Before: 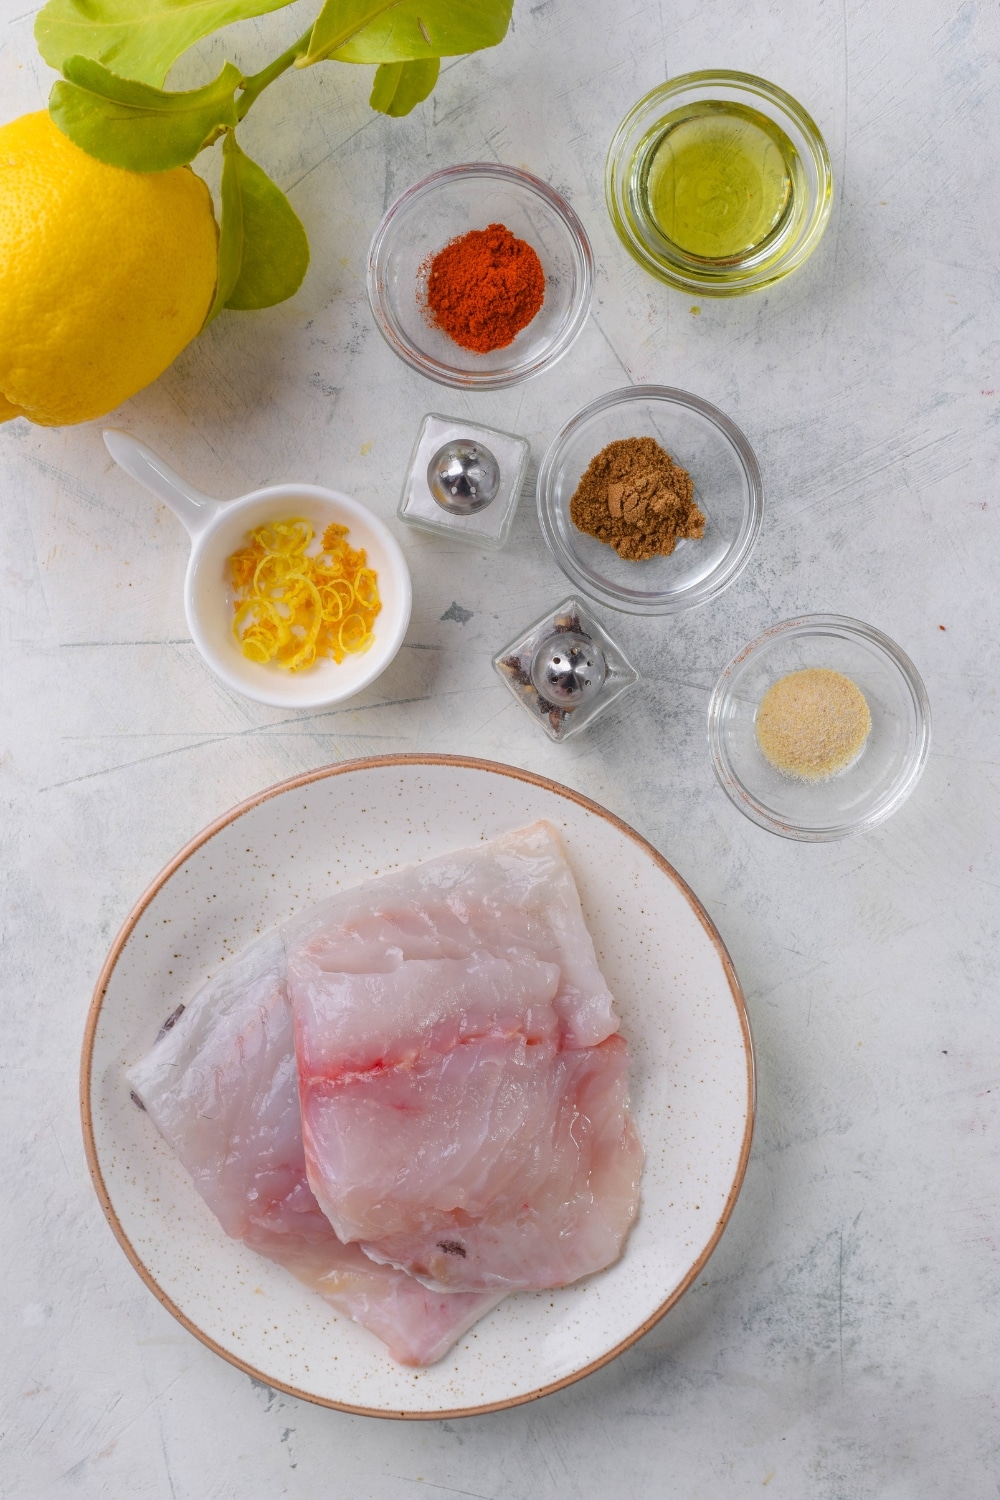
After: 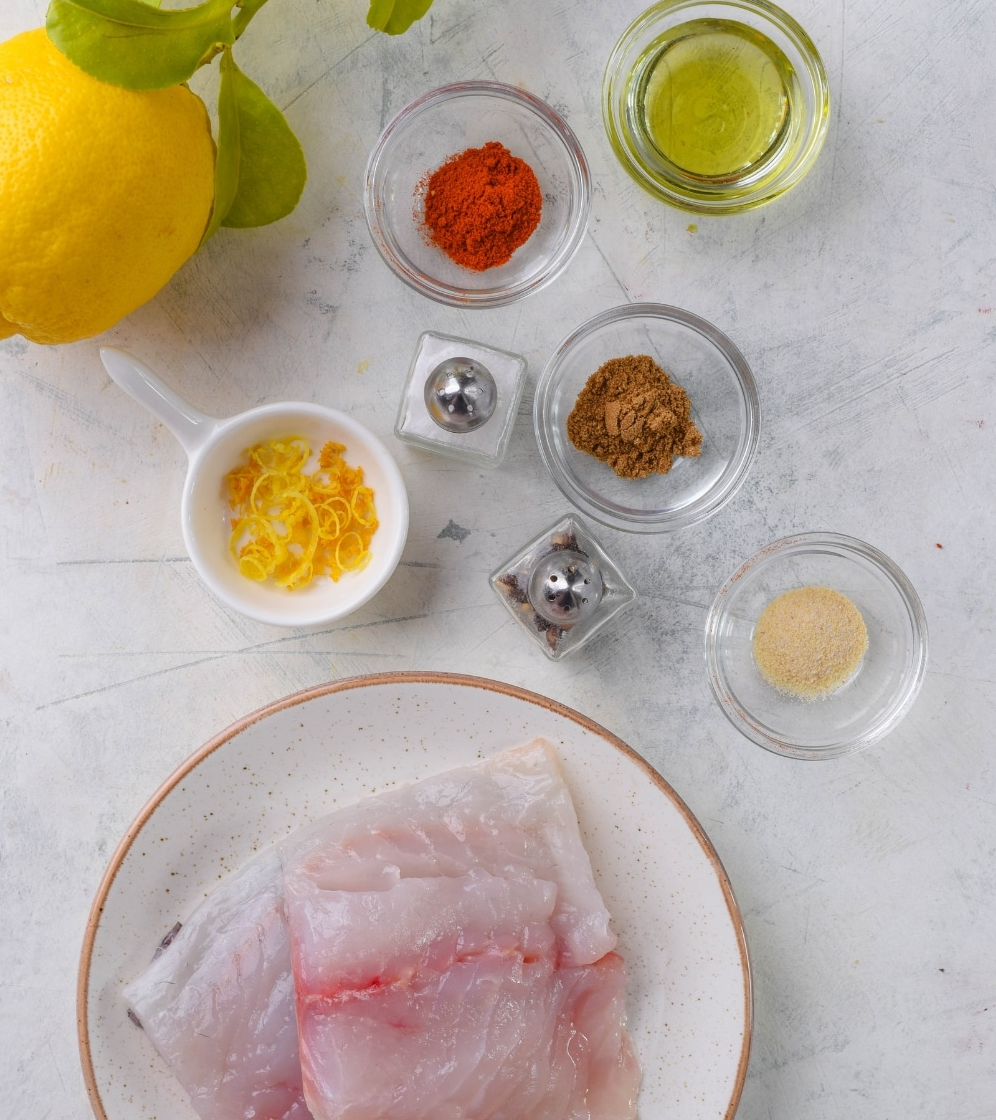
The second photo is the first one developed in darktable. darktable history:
crop: left 0.363%, top 5.518%, bottom 19.756%
